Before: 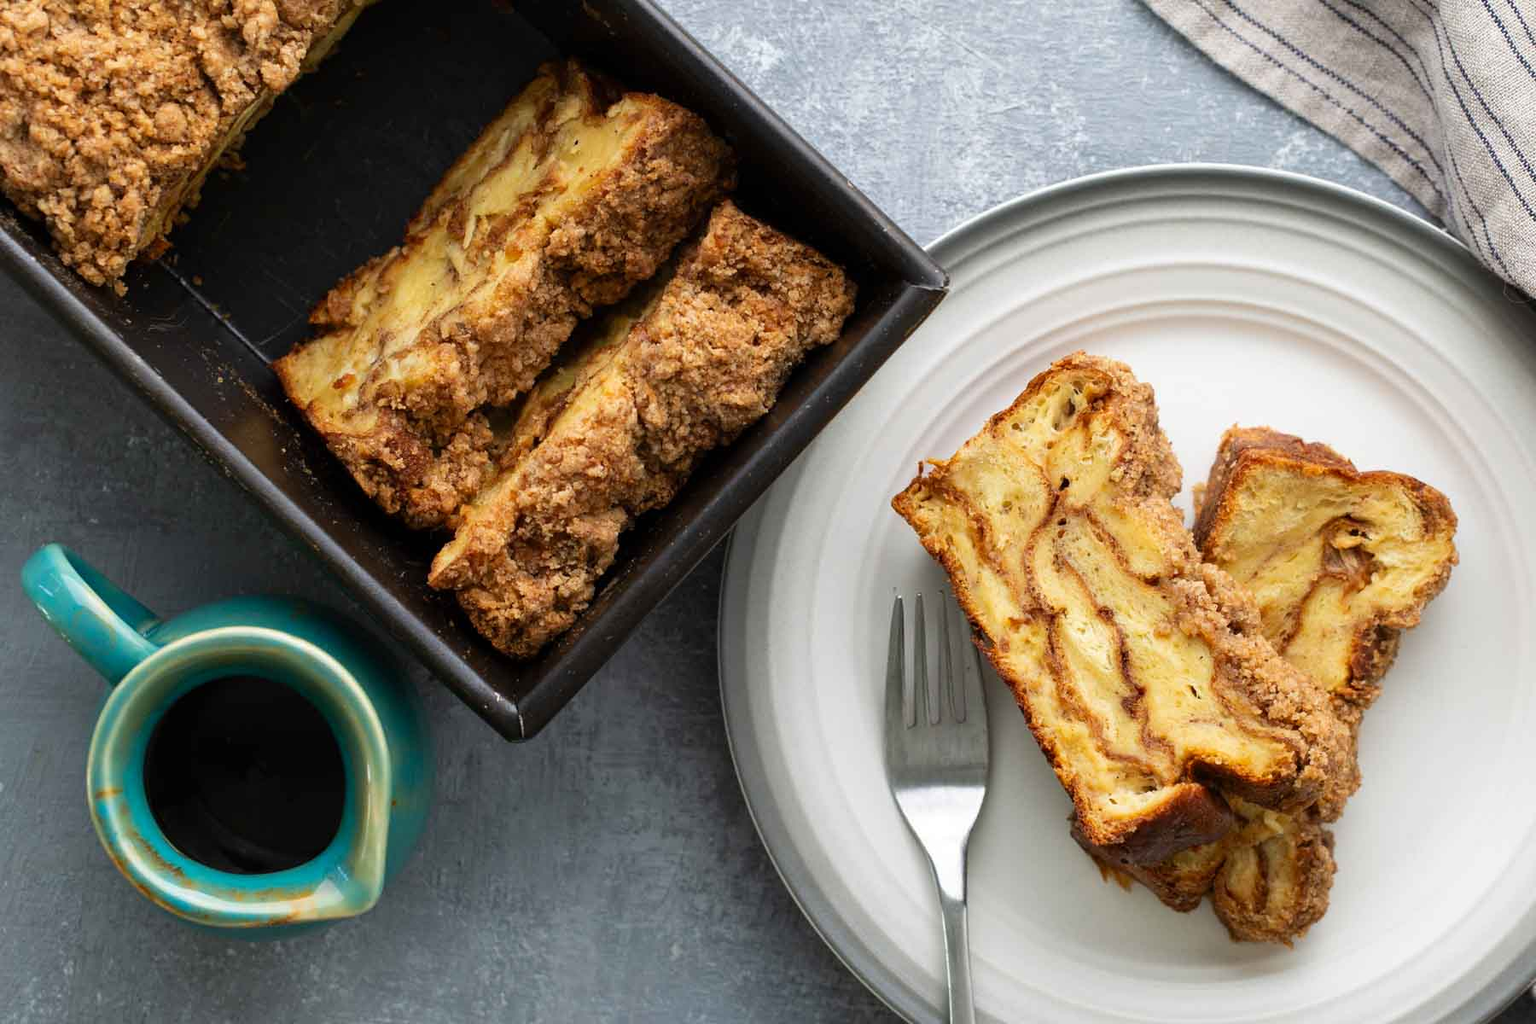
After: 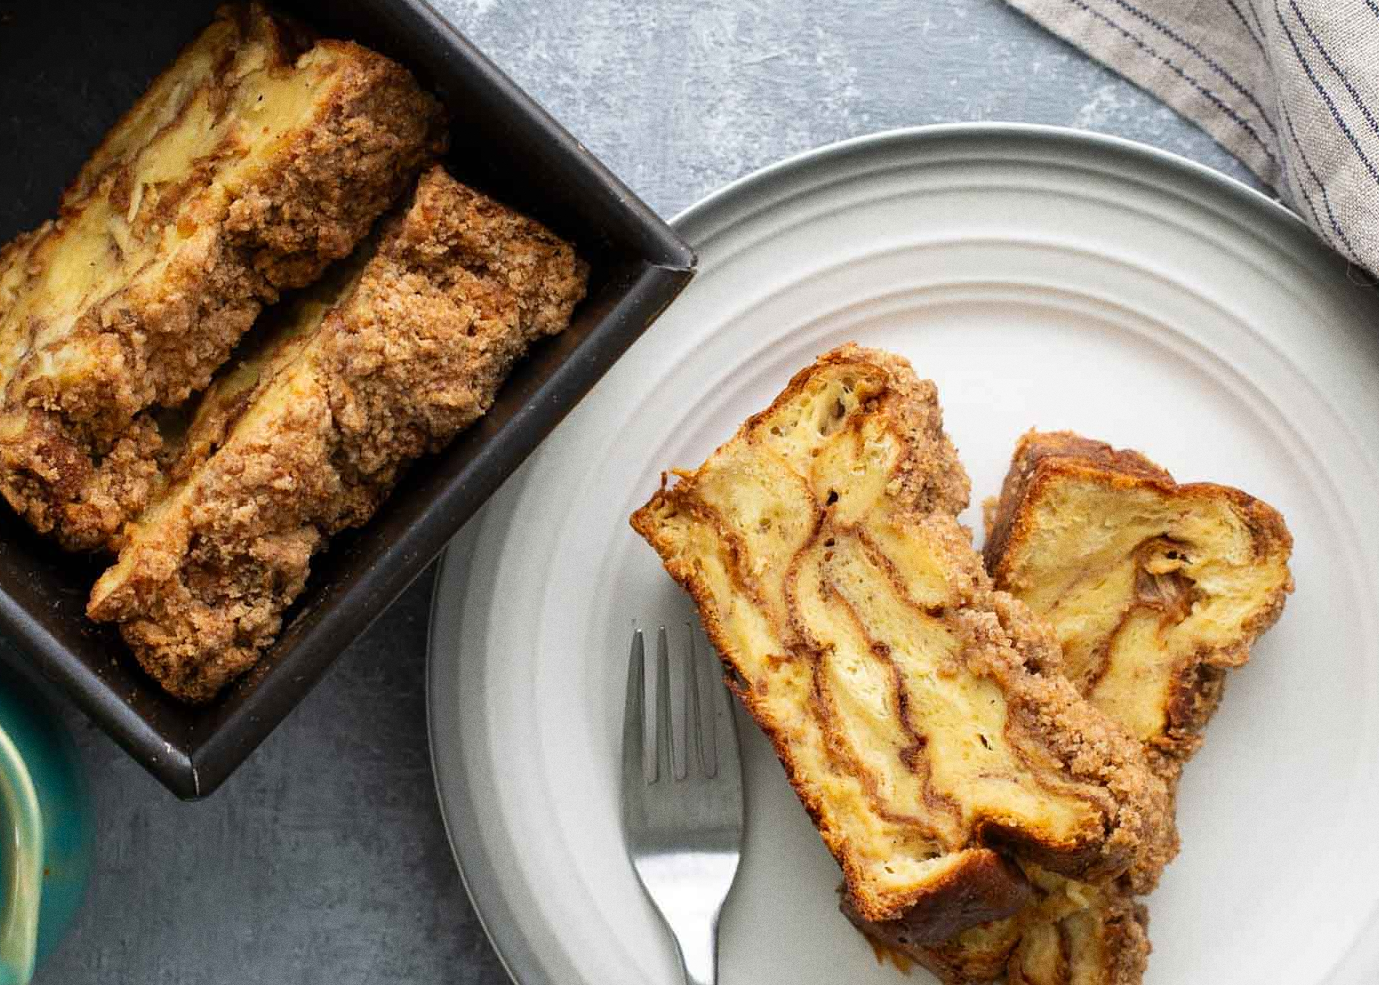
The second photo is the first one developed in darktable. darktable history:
crop: left 23.095%, top 5.827%, bottom 11.854%
grain: coarseness 0.47 ISO
